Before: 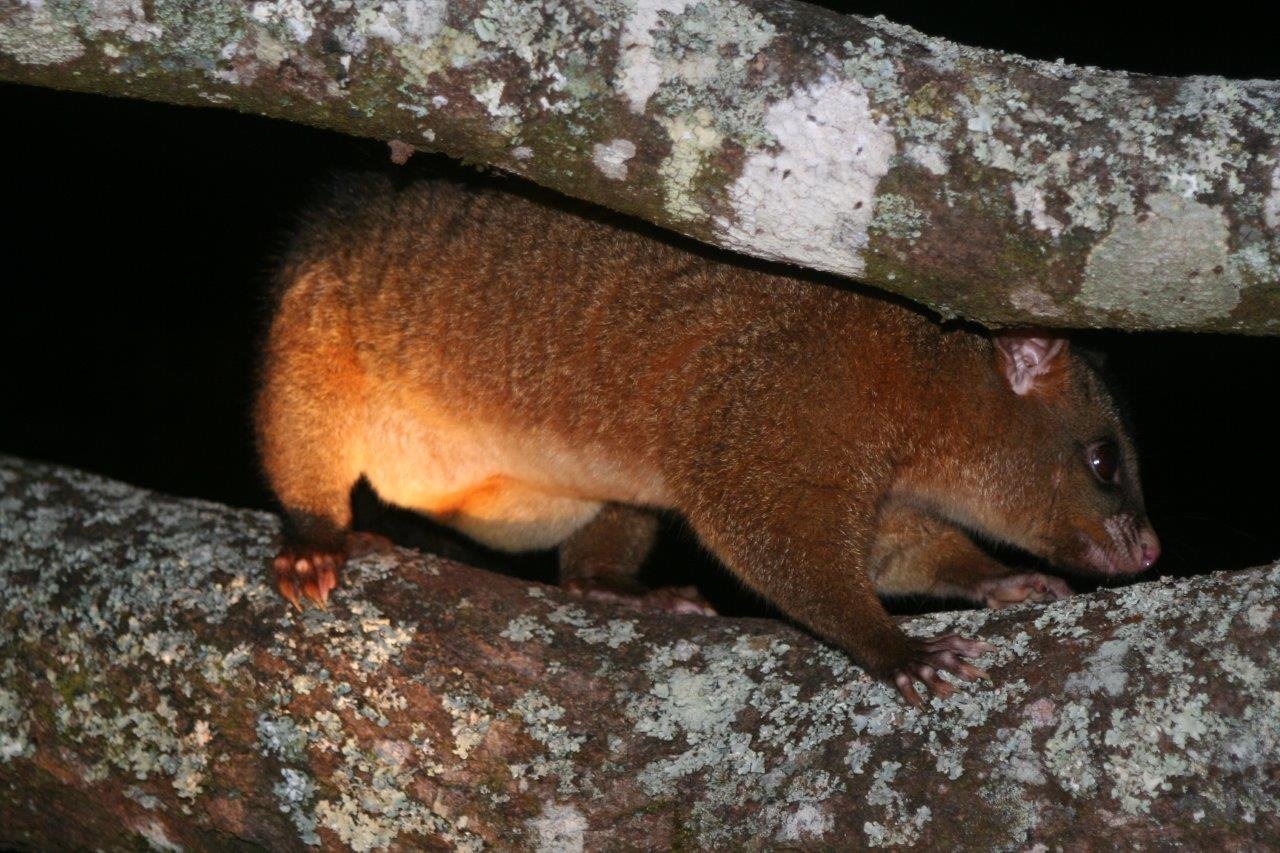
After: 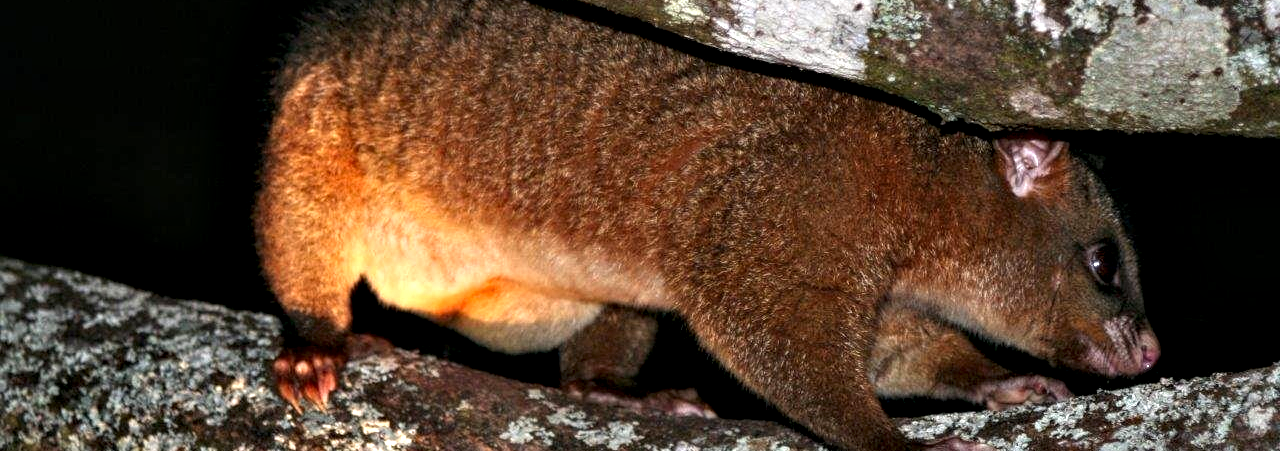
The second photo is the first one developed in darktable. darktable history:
crop and rotate: top 23.313%, bottom 23.778%
local contrast: on, module defaults
contrast equalizer: y [[0.6 ×6], [0.55 ×6], [0 ×6], [0 ×6], [0 ×6]]
exposure: black level correction 0, exposure 0.302 EV, compensate exposure bias true, compensate highlight preservation false
